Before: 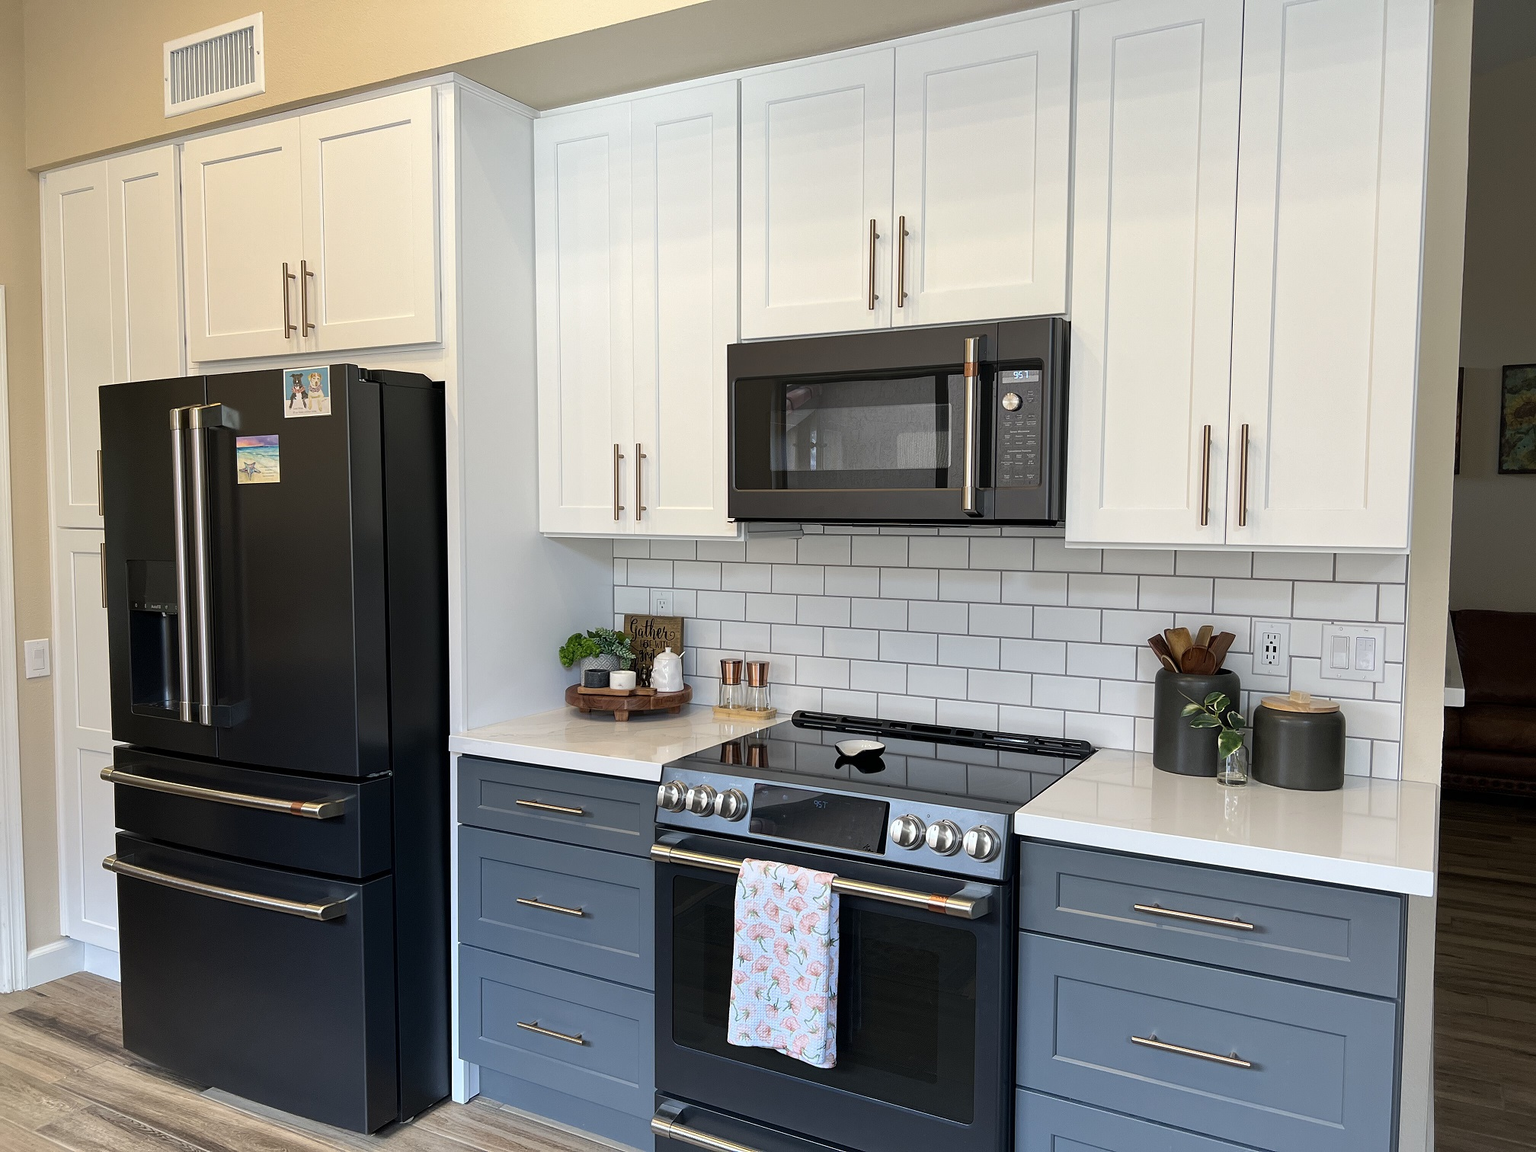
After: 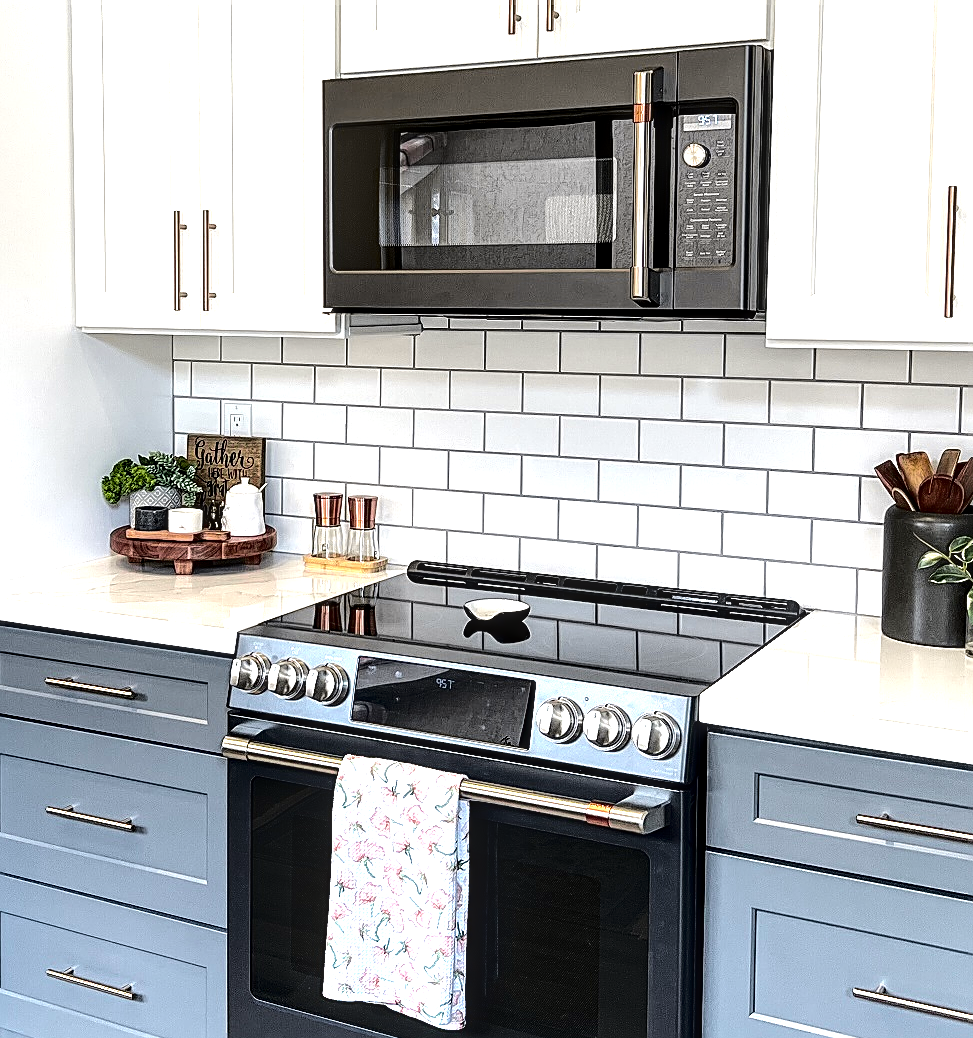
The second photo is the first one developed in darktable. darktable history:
sharpen: amount 0.6
contrast brightness saturation: saturation -0.05
local contrast: detail 150%
graduated density: rotation -0.352°, offset 57.64
tone equalizer: -8 EV -0.75 EV, -7 EV -0.7 EV, -6 EV -0.6 EV, -5 EV -0.4 EV, -3 EV 0.4 EV, -2 EV 0.6 EV, -1 EV 0.7 EV, +0 EV 0.75 EV, edges refinement/feathering 500, mask exposure compensation -1.57 EV, preserve details no
exposure: black level correction 0, exposure 0.7 EV, compensate exposure bias true, compensate highlight preservation false
crop: left 31.379%, top 24.658%, right 20.326%, bottom 6.628%
tone curve: curves: ch0 [(0.003, 0) (0.066, 0.017) (0.163, 0.09) (0.264, 0.238) (0.395, 0.421) (0.517, 0.575) (0.633, 0.687) (0.791, 0.814) (1, 1)]; ch1 [(0, 0) (0.149, 0.17) (0.327, 0.339) (0.39, 0.403) (0.456, 0.463) (0.501, 0.502) (0.512, 0.507) (0.53, 0.533) (0.575, 0.592) (0.671, 0.655) (0.729, 0.679) (1, 1)]; ch2 [(0, 0) (0.337, 0.382) (0.464, 0.47) (0.501, 0.502) (0.527, 0.532) (0.563, 0.555) (0.615, 0.61) (0.663, 0.68) (1, 1)], color space Lab, independent channels, preserve colors none
